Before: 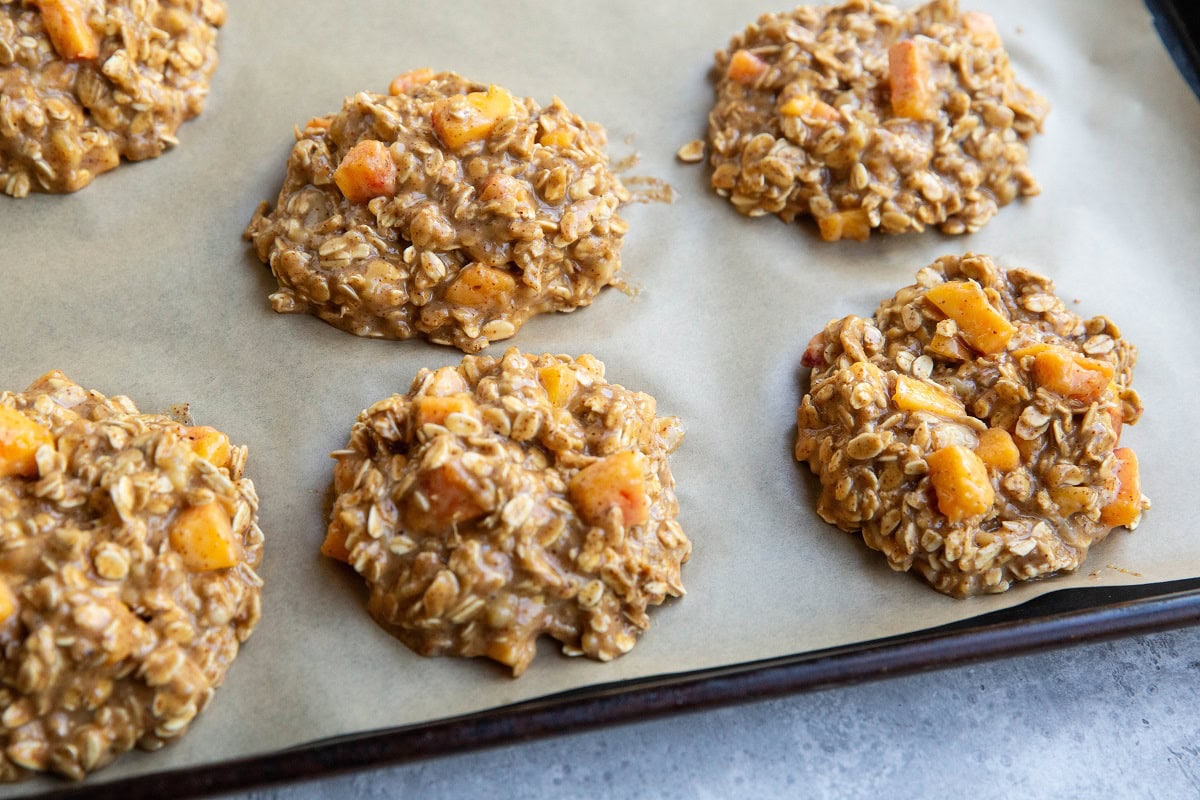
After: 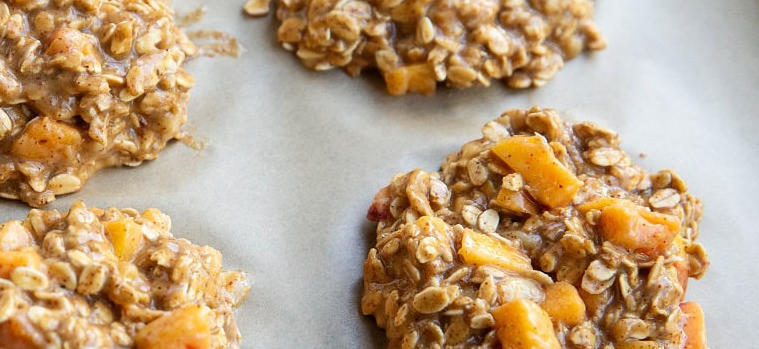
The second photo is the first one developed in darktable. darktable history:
crop: left 36.225%, top 18.344%, right 0.521%, bottom 38.023%
